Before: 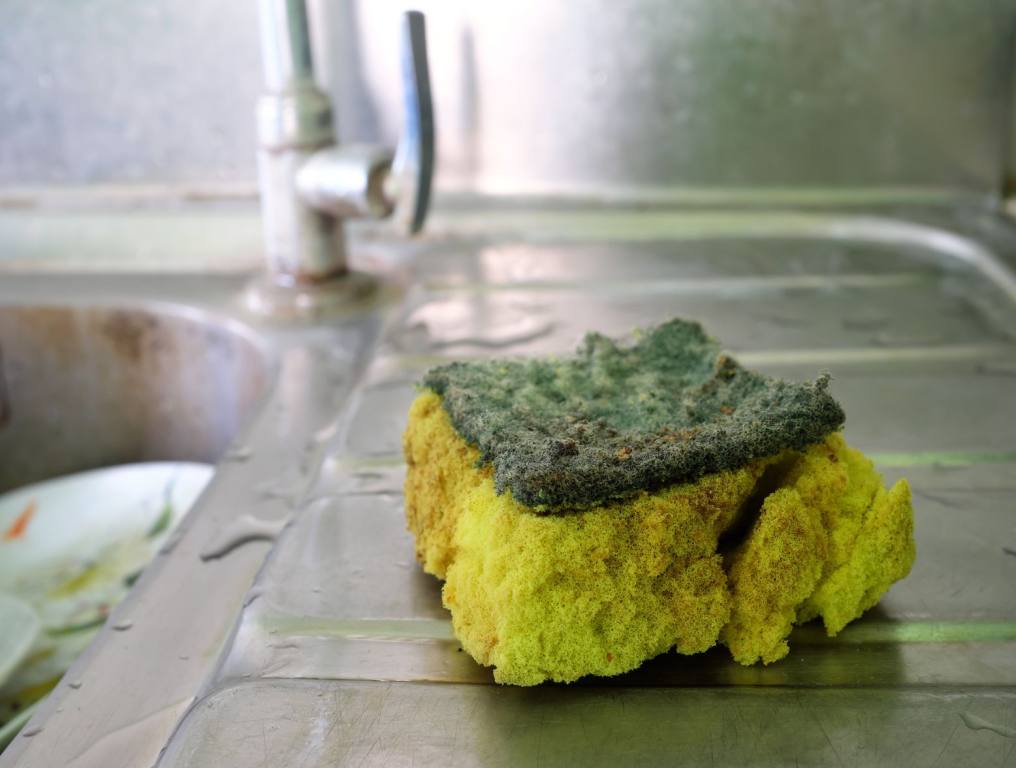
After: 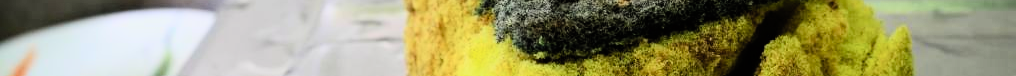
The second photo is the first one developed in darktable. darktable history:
crop and rotate: top 59.084%, bottom 30.916%
contrast brightness saturation: contrast 0.2, brightness 0.15, saturation 0.14
filmic rgb: hardness 4.17, contrast 1.364, color science v6 (2022)
